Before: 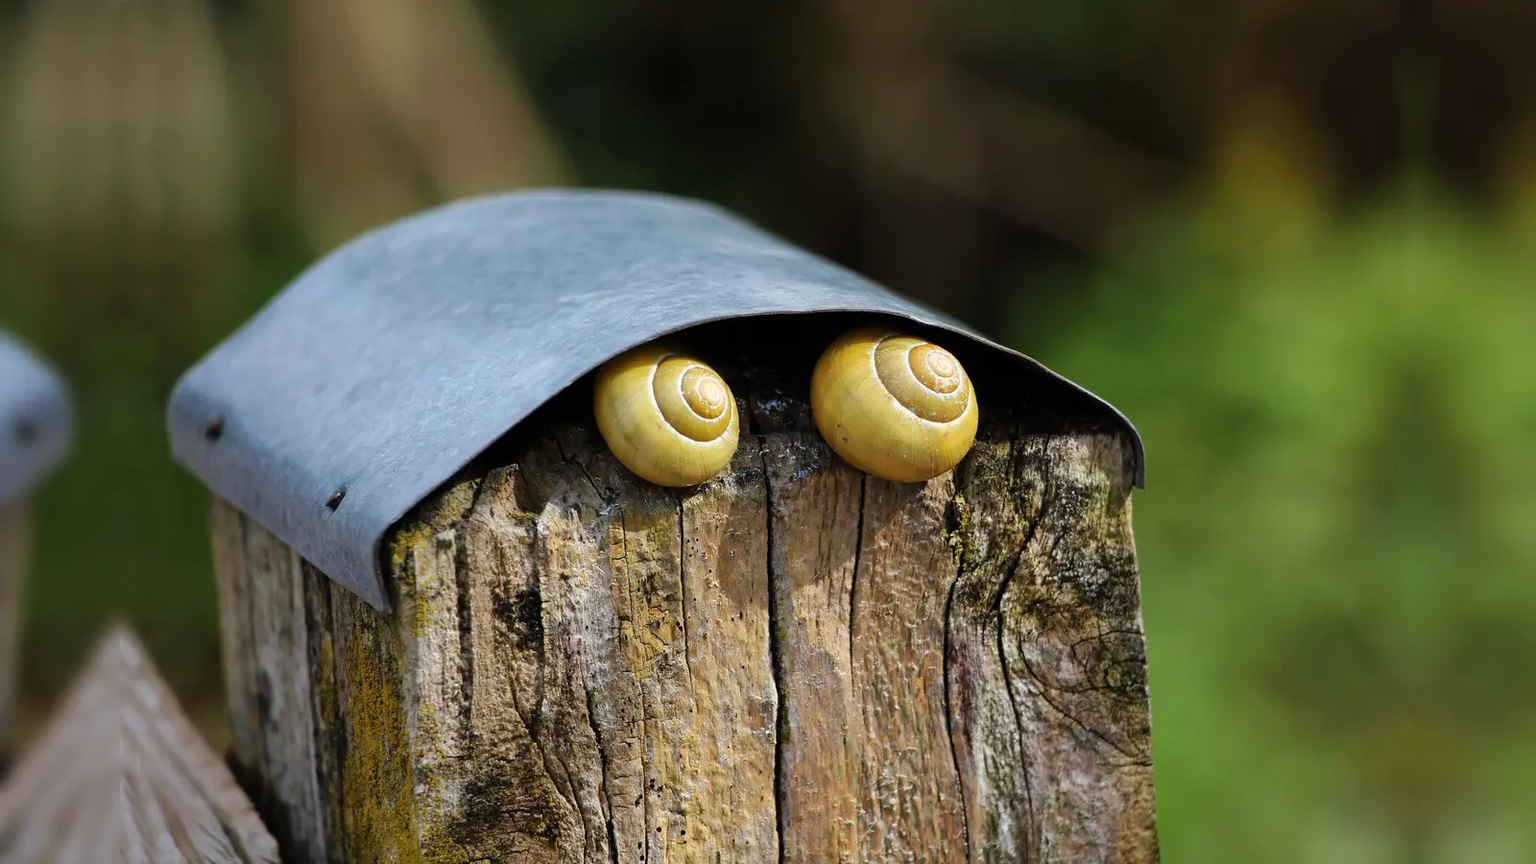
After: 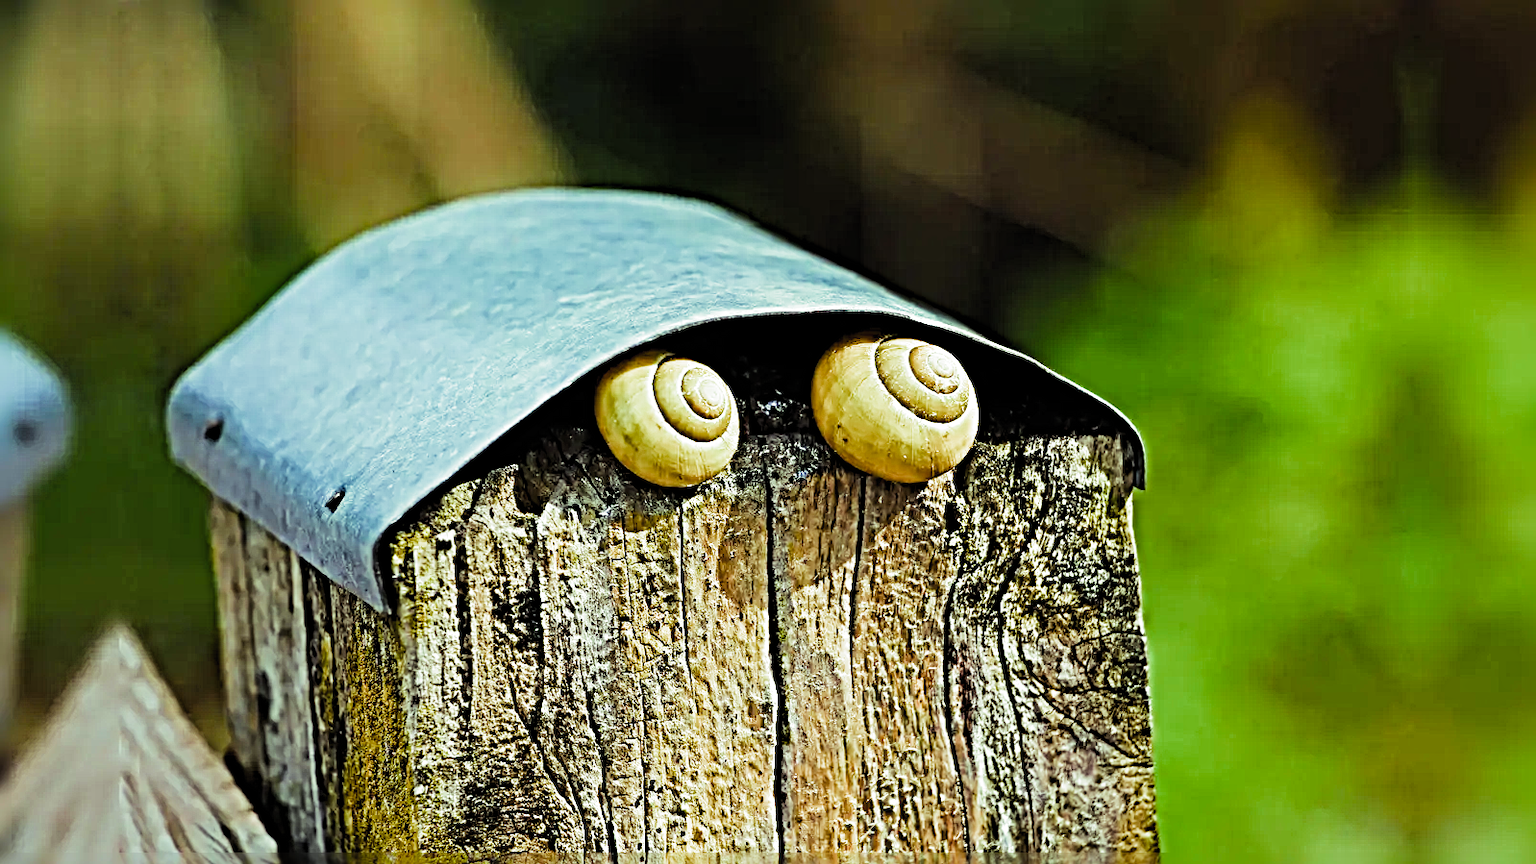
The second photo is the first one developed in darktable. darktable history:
filmic rgb: black relative exposure -7.65 EV, white relative exposure 4.56 EV, hardness 3.61, contrast 1.059, color science v5 (2021), contrast in shadows safe, contrast in highlights safe
crop and rotate: left 0.106%, bottom 0.011%
sharpen: radius 6.299, amount 1.812, threshold 0.143
color balance rgb: shadows lift › chroma 0.878%, shadows lift › hue 112.61°, highlights gain › luminance 15.196%, highlights gain › chroma 7.088%, highlights gain › hue 123.19°, perceptual saturation grading › global saturation 28.782%, perceptual saturation grading › mid-tones 12.68%, perceptual saturation grading › shadows 10.758%, perceptual brilliance grading › global brilliance 29.632%
